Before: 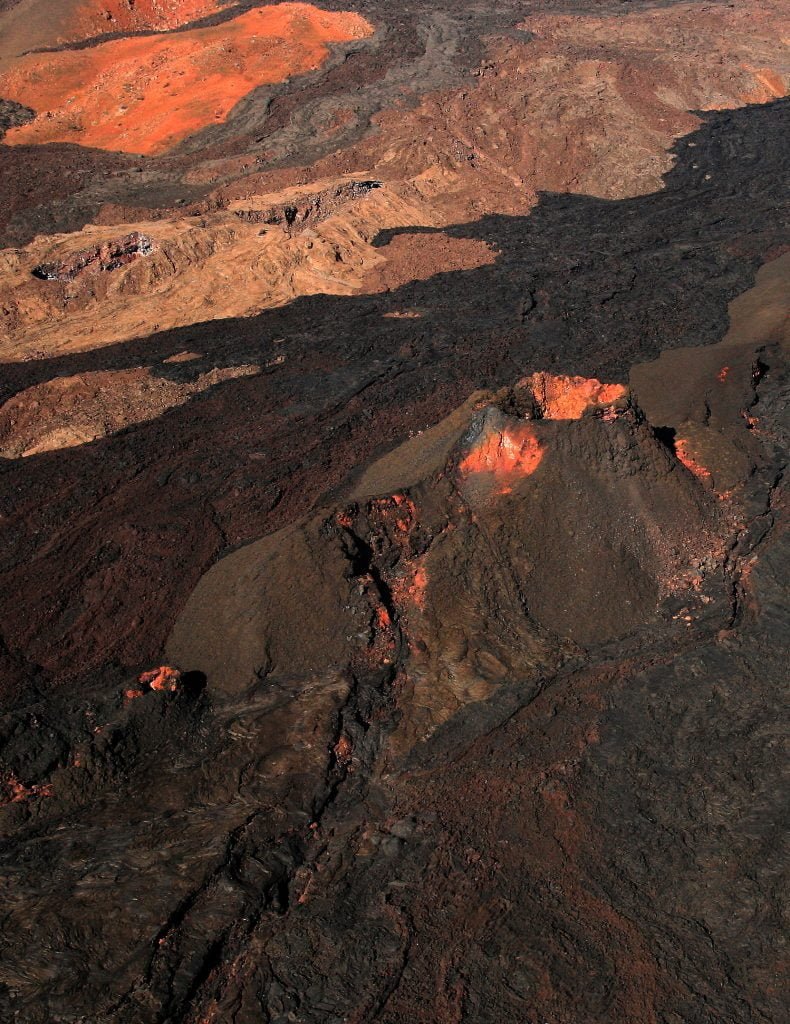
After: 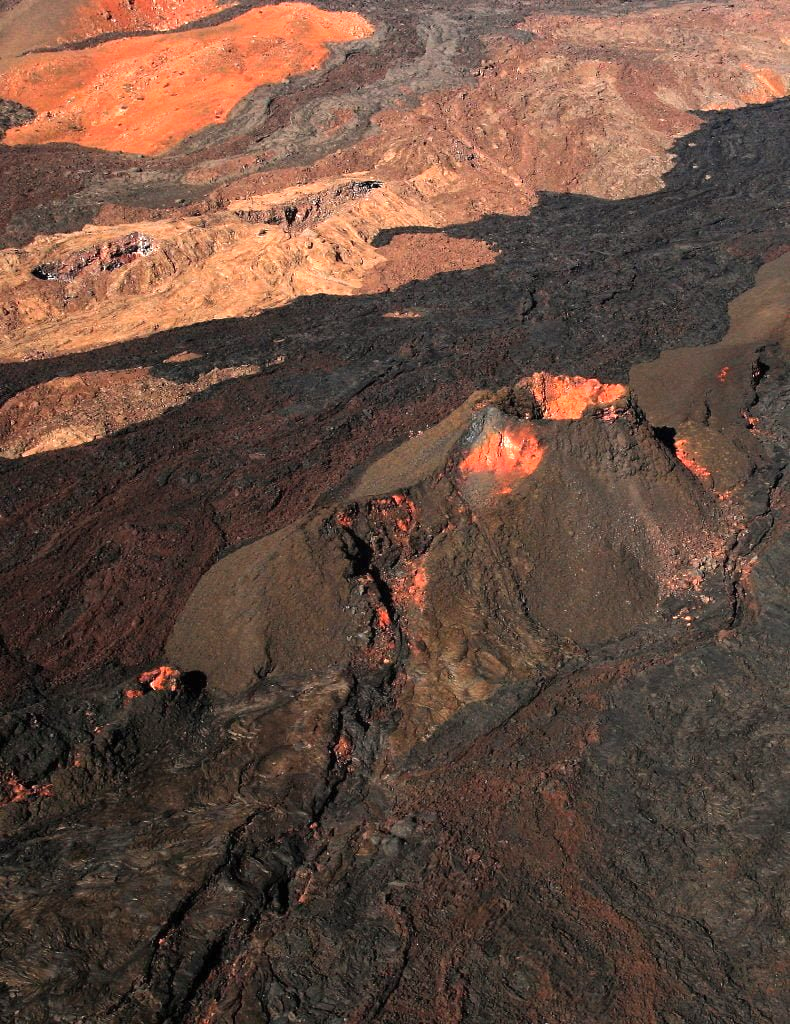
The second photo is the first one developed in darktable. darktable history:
tone equalizer: edges refinement/feathering 500, mask exposure compensation -1.57 EV, preserve details no
exposure: black level correction 0, exposure 0.697 EV, compensate highlight preservation false
